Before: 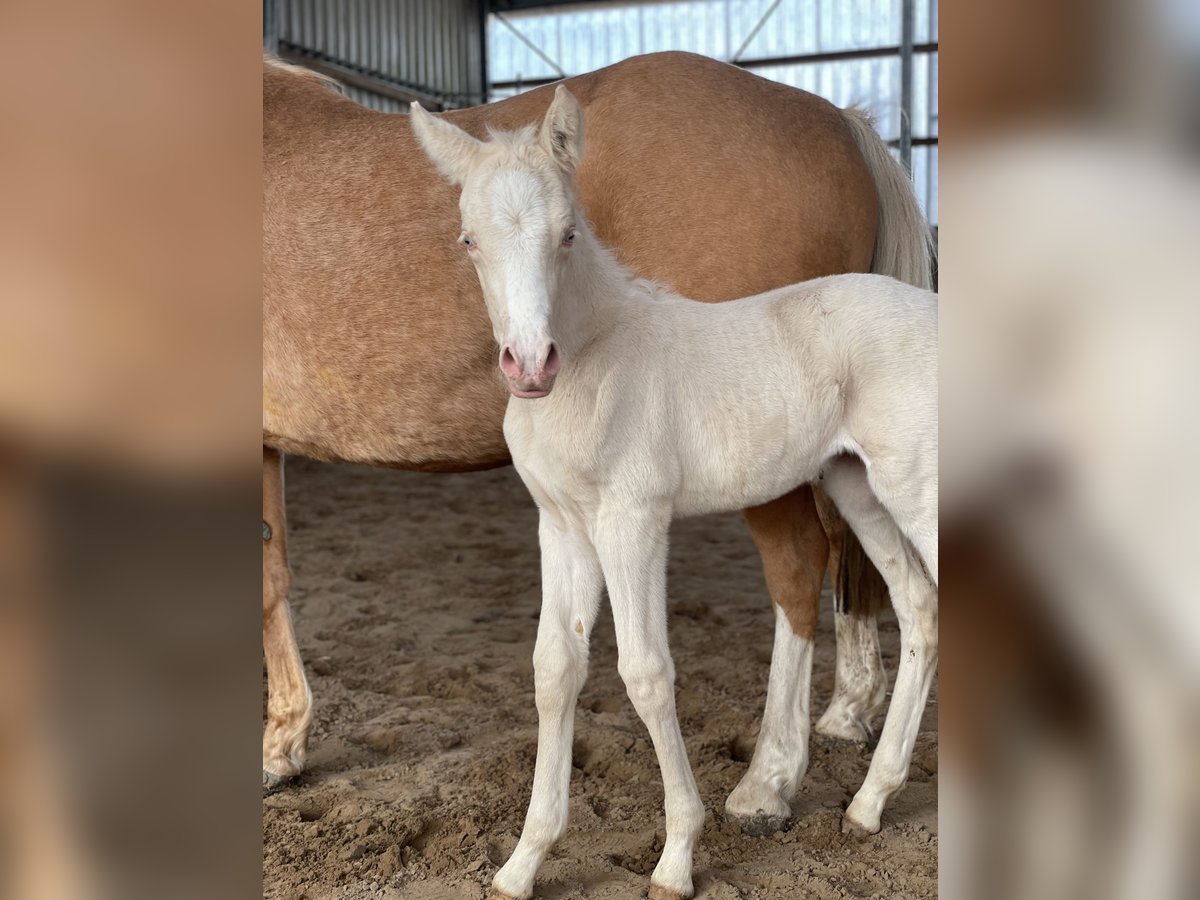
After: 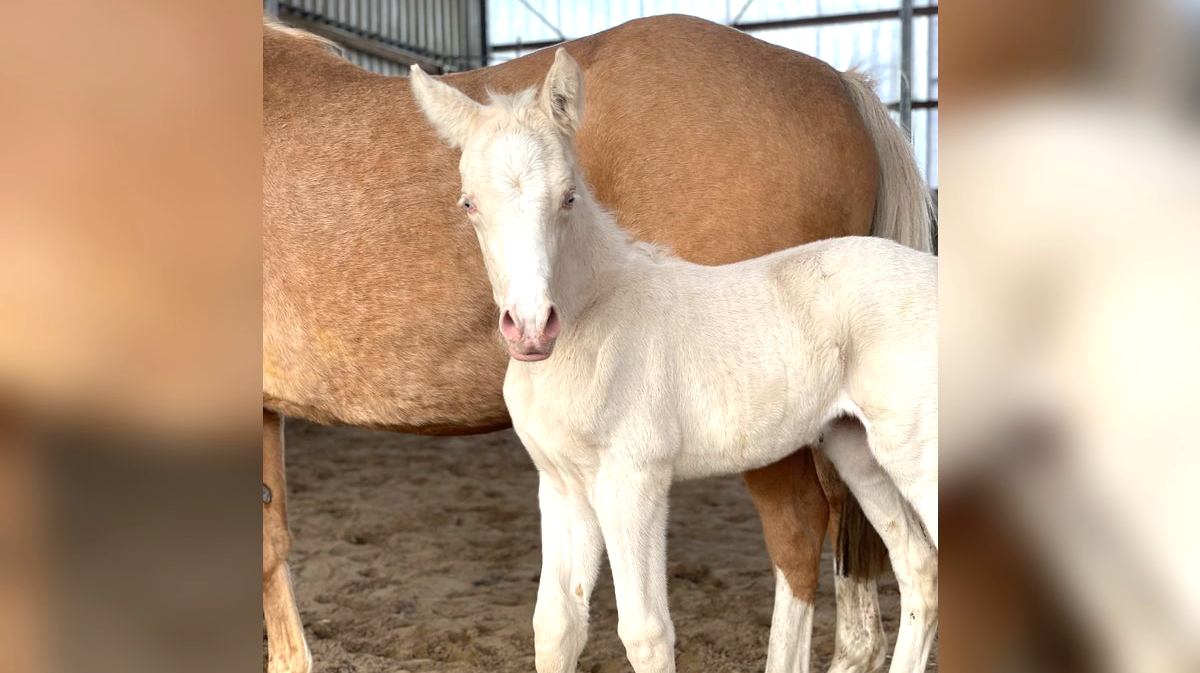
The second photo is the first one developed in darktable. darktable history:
color correction: highlights a* 0.765, highlights b* 2.87, saturation 1.08
crop: top 4.222%, bottom 20.921%
exposure: exposure 0.6 EV, compensate highlight preservation false
